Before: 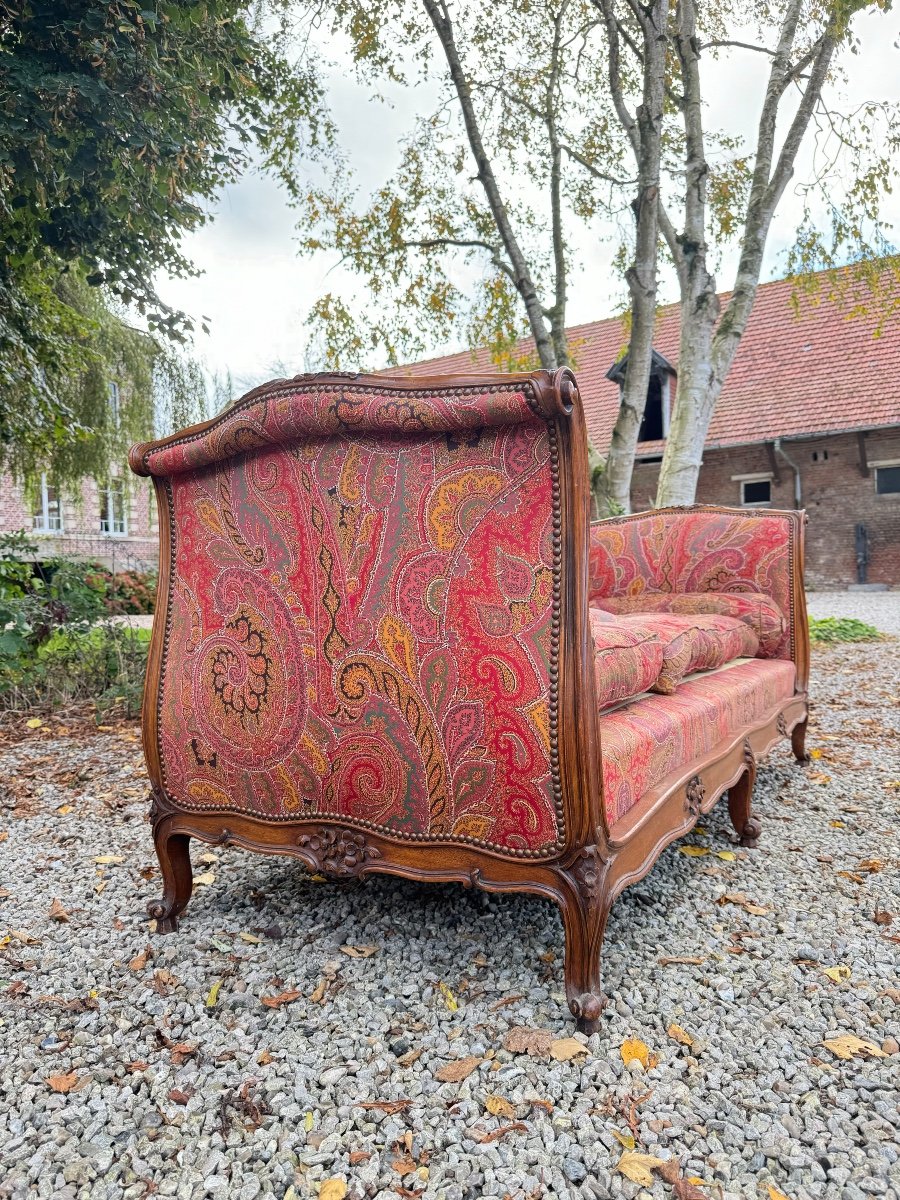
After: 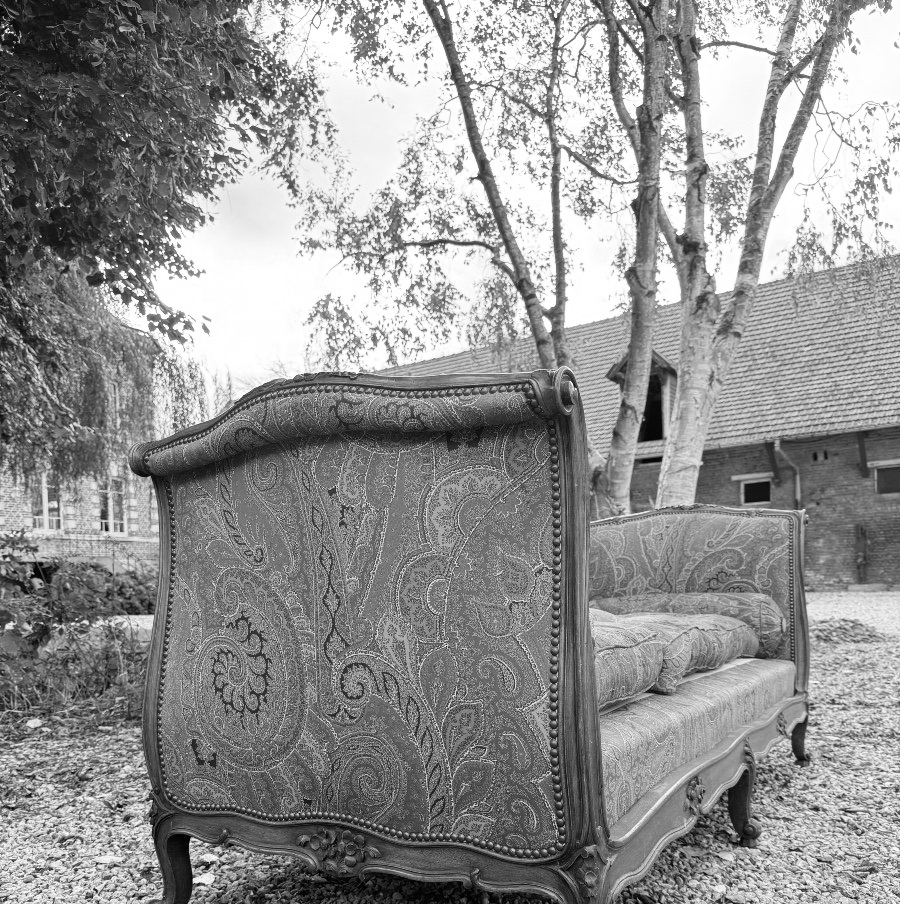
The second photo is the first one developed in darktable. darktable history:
crop: bottom 24.585%
shadows and highlights: shadows -0.738, highlights 41.71
color zones: curves: ch1 [(0, -0.394) (0.143, -0.394) (0.286, -0.394) (0.429, -0.392) (0.571, -0.391) (0.714, -0.391) (0.857, -0.391) (1, -0.394)]
